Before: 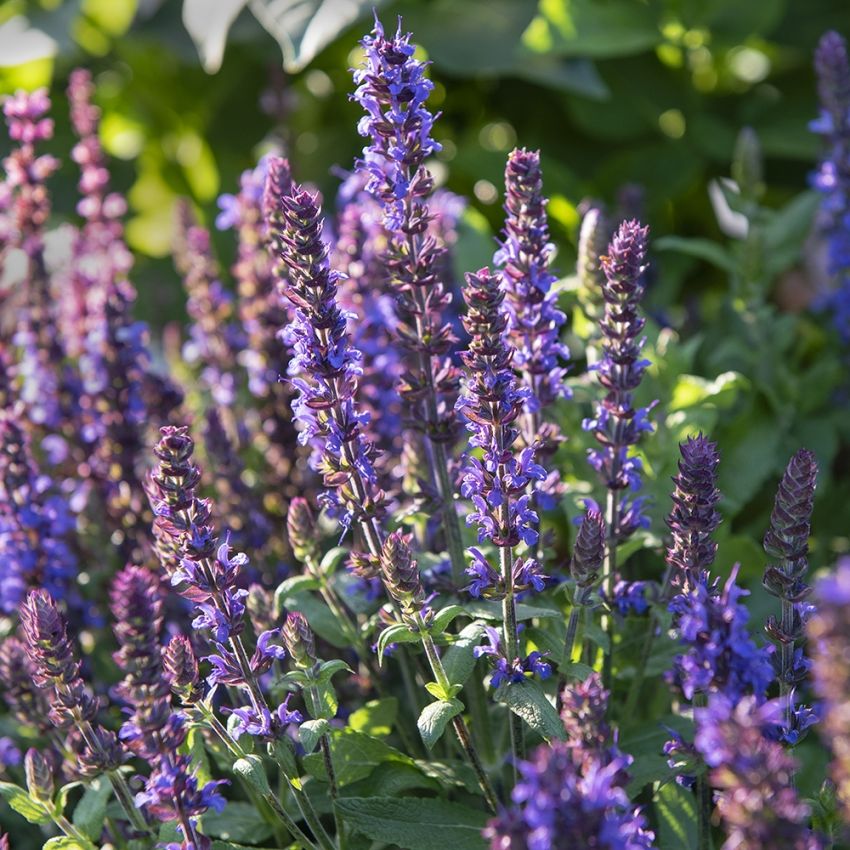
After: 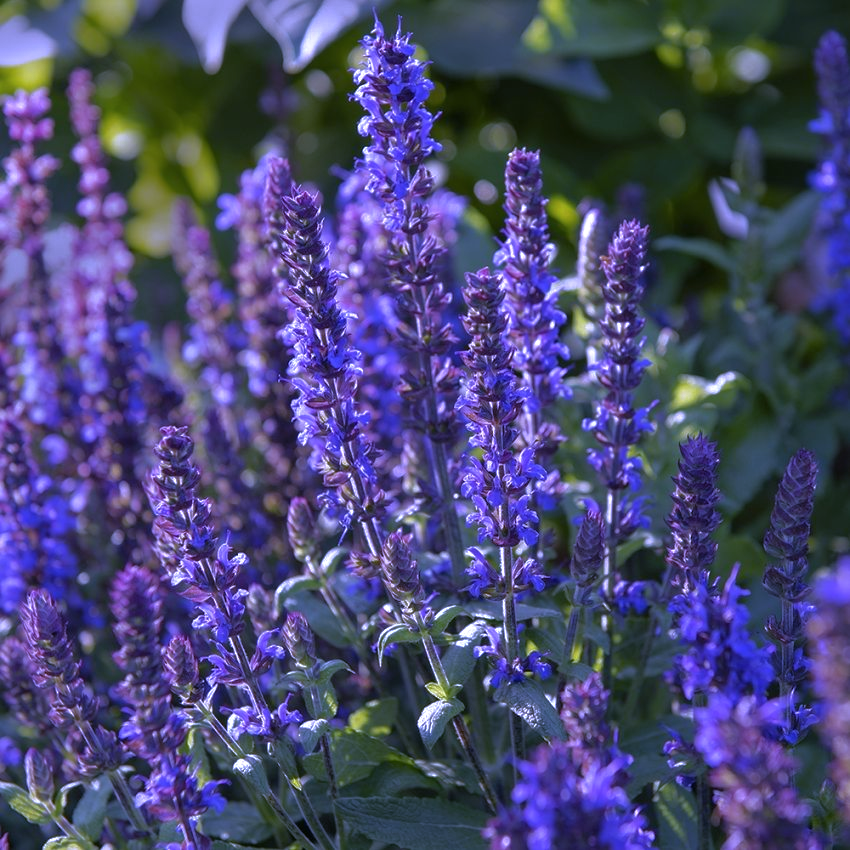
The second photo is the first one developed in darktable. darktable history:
contrast brightness saturation: contrast 0.01, saturation -0.05
white balance: red 0.98, blue 1.61
base curve: curves: ch0 [(0, 0) (0.841, 0.609) (1, 1)]
